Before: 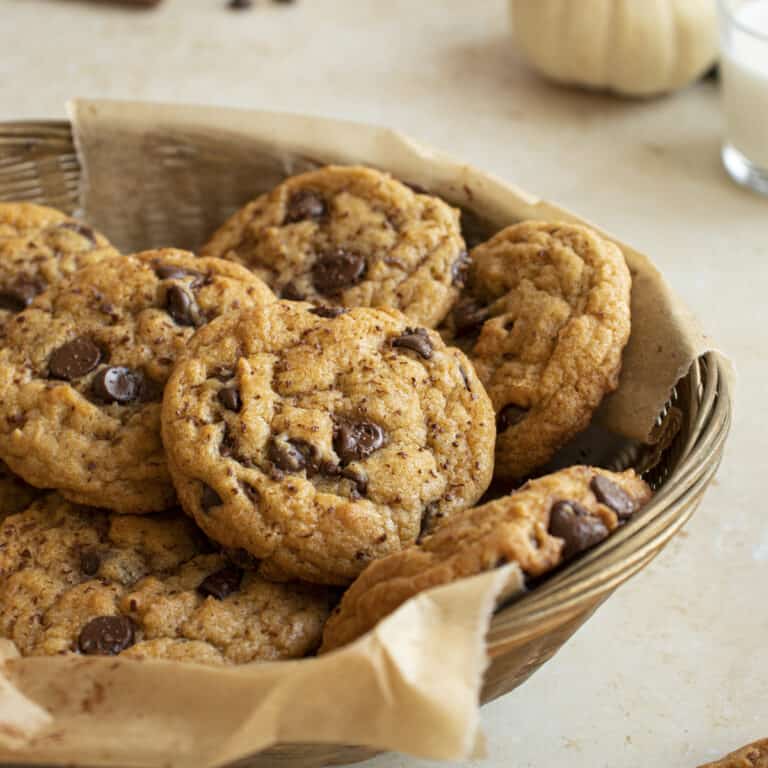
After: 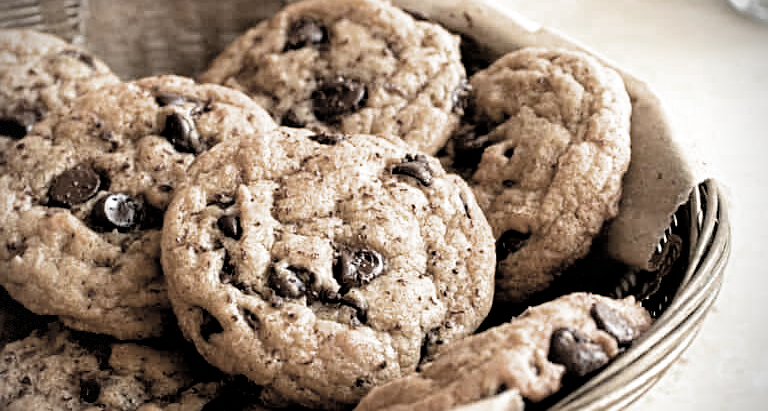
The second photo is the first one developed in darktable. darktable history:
sharpen: on, module defaults
filmic rgb: black relative exposure -3.73 EV, white relative exposure 2.74 EV, dynamic range scaling -5.67%, hardness 3.03, color science v6 (2022)
exposure: black level correction 0.001, exposure 0.5 EV, compensate exposure bias true, compensate highlight preservation false
color zones: curves: ch0 [(0, 0.613) (0.01, 0.613) (0.245, 0.448) (0.498, 0.529) (0.642, 0.665) (0.879, 0.777) (0.99, 0.613)]; ch1 [(0, 0.035) (0.121, 0.189) (0.259, 0.197) (0.415, 0.061) (0.589, 0.022) (0.732, 0.022) (0.857, 0.026) (0.991, 0.053)]
crop and rotate: top 22.649%, bottom 23.709%
vignetting: dithering 8-bit output
